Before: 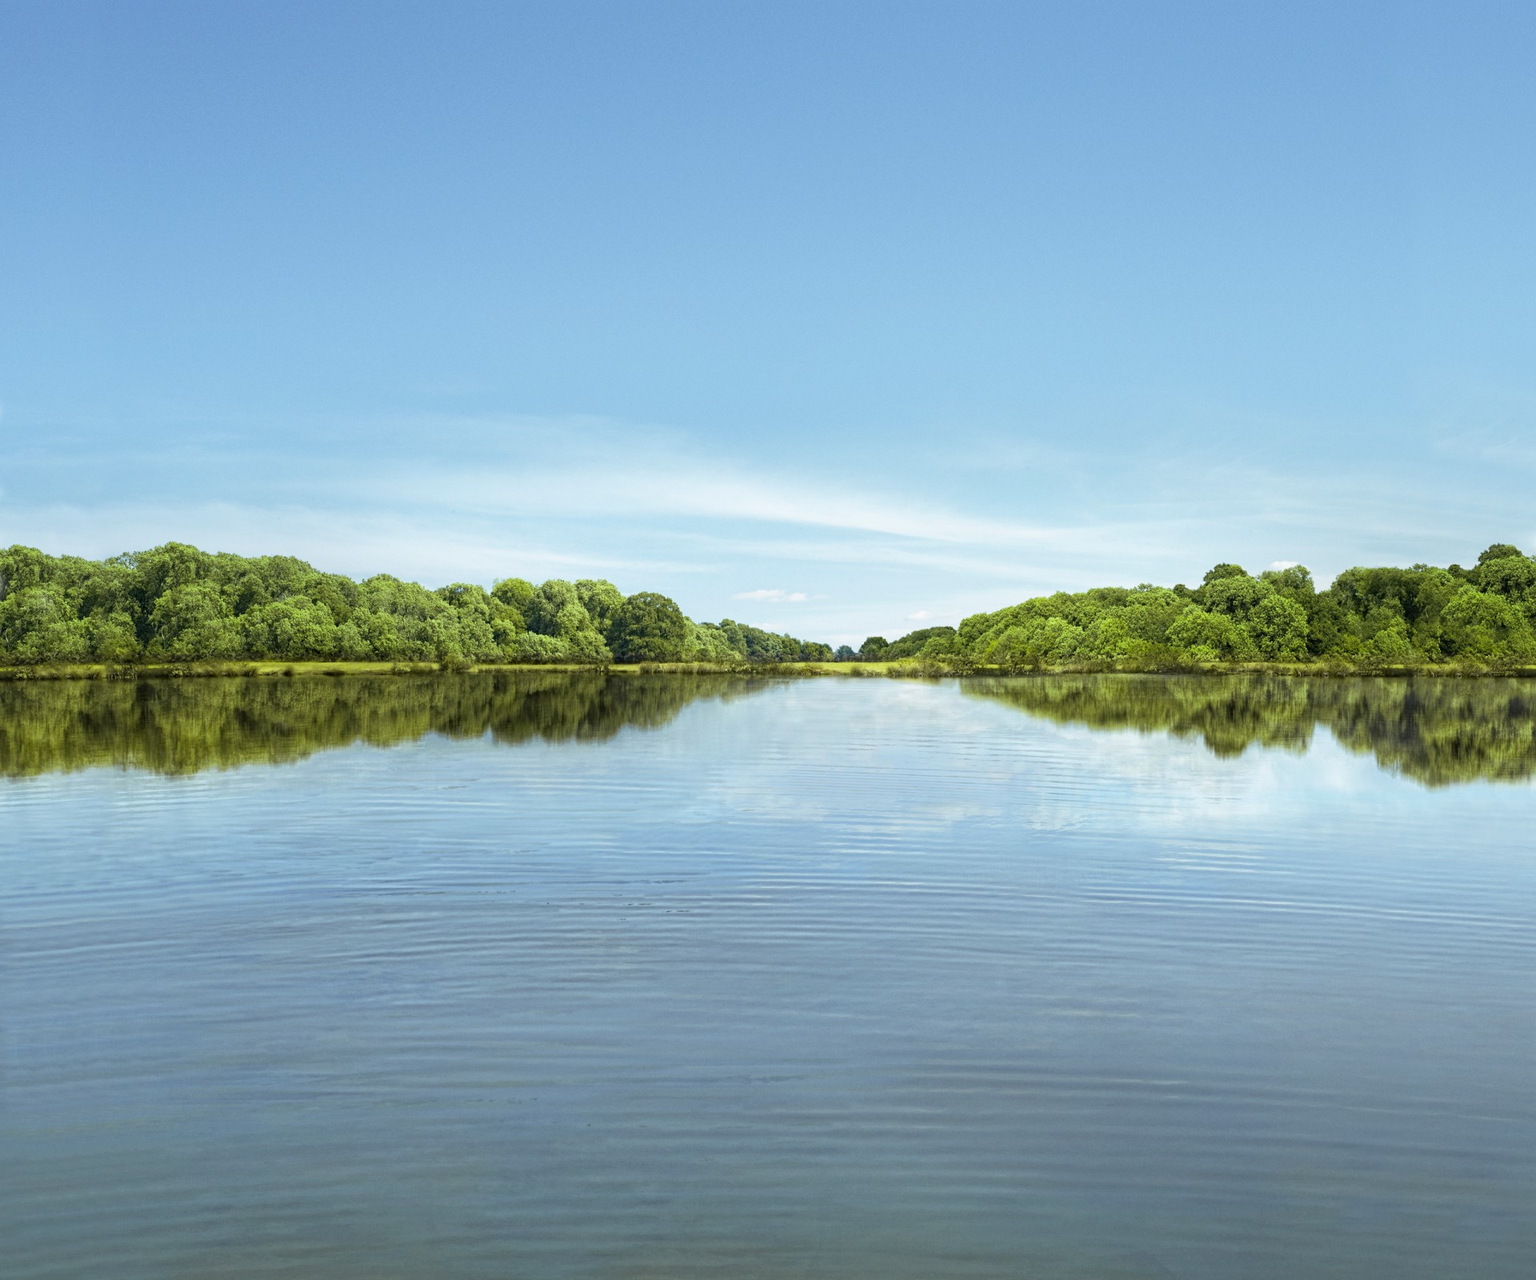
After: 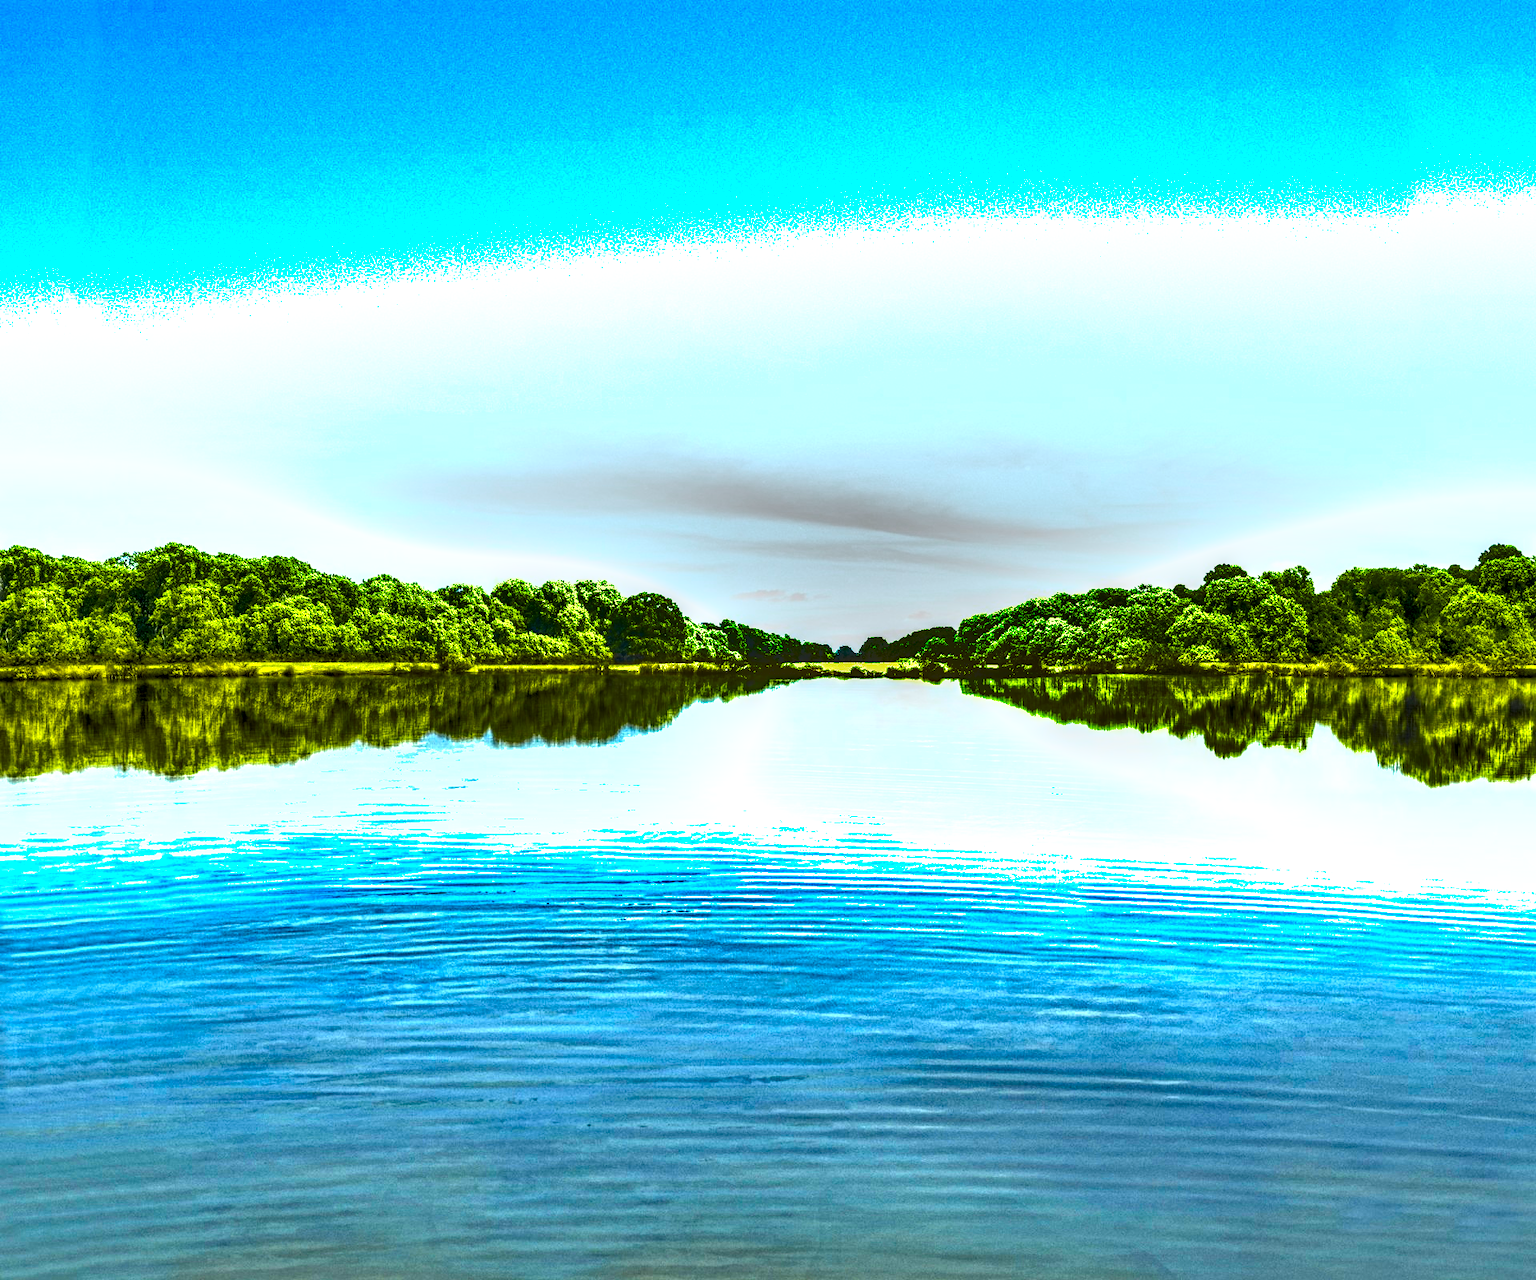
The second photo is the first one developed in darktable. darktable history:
color balance rgb: perceptual saturation grading › global saturation 30.53%, global vibrance 50.31%
exposure: black level correction 0, exposure 1.2 EV, compensate highlight preservation false
local contrast: highlights 2%, shadows 5%, detail 181%
shadows and highlights: radius 108.47, shadows 40.5, highlights -72.78, low approximation 0.01, soften with gaussian
